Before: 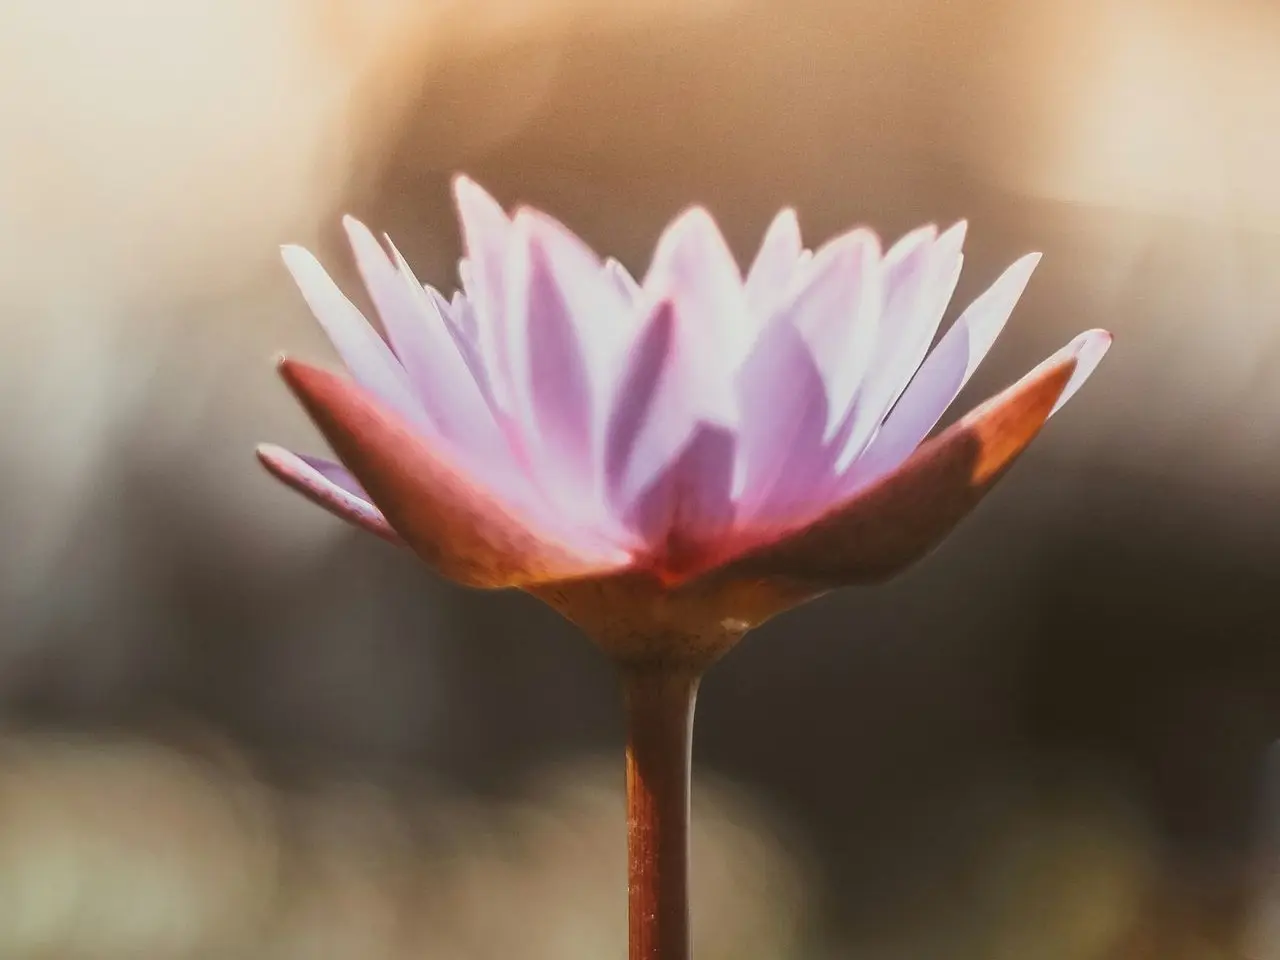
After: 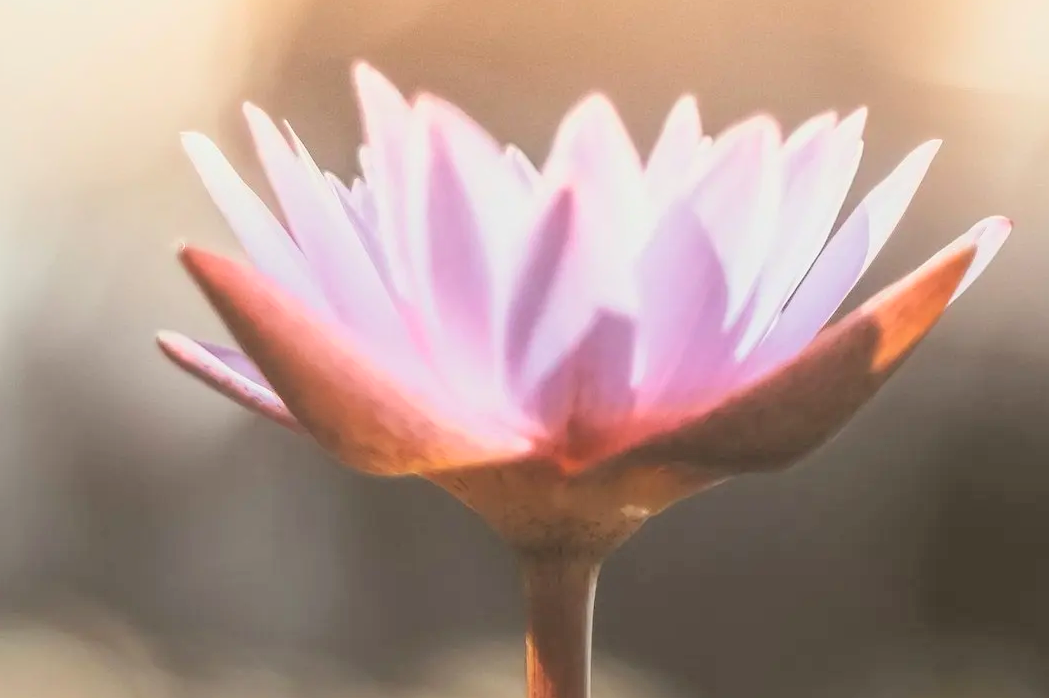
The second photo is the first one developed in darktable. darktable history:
global tonemap: drago (0.7, 100)
exposure: compensate exposure bias true, compensate highlight preservation false
crop: left 7.856%, top 11.836%, right 10.12%, bottom 15.387%
